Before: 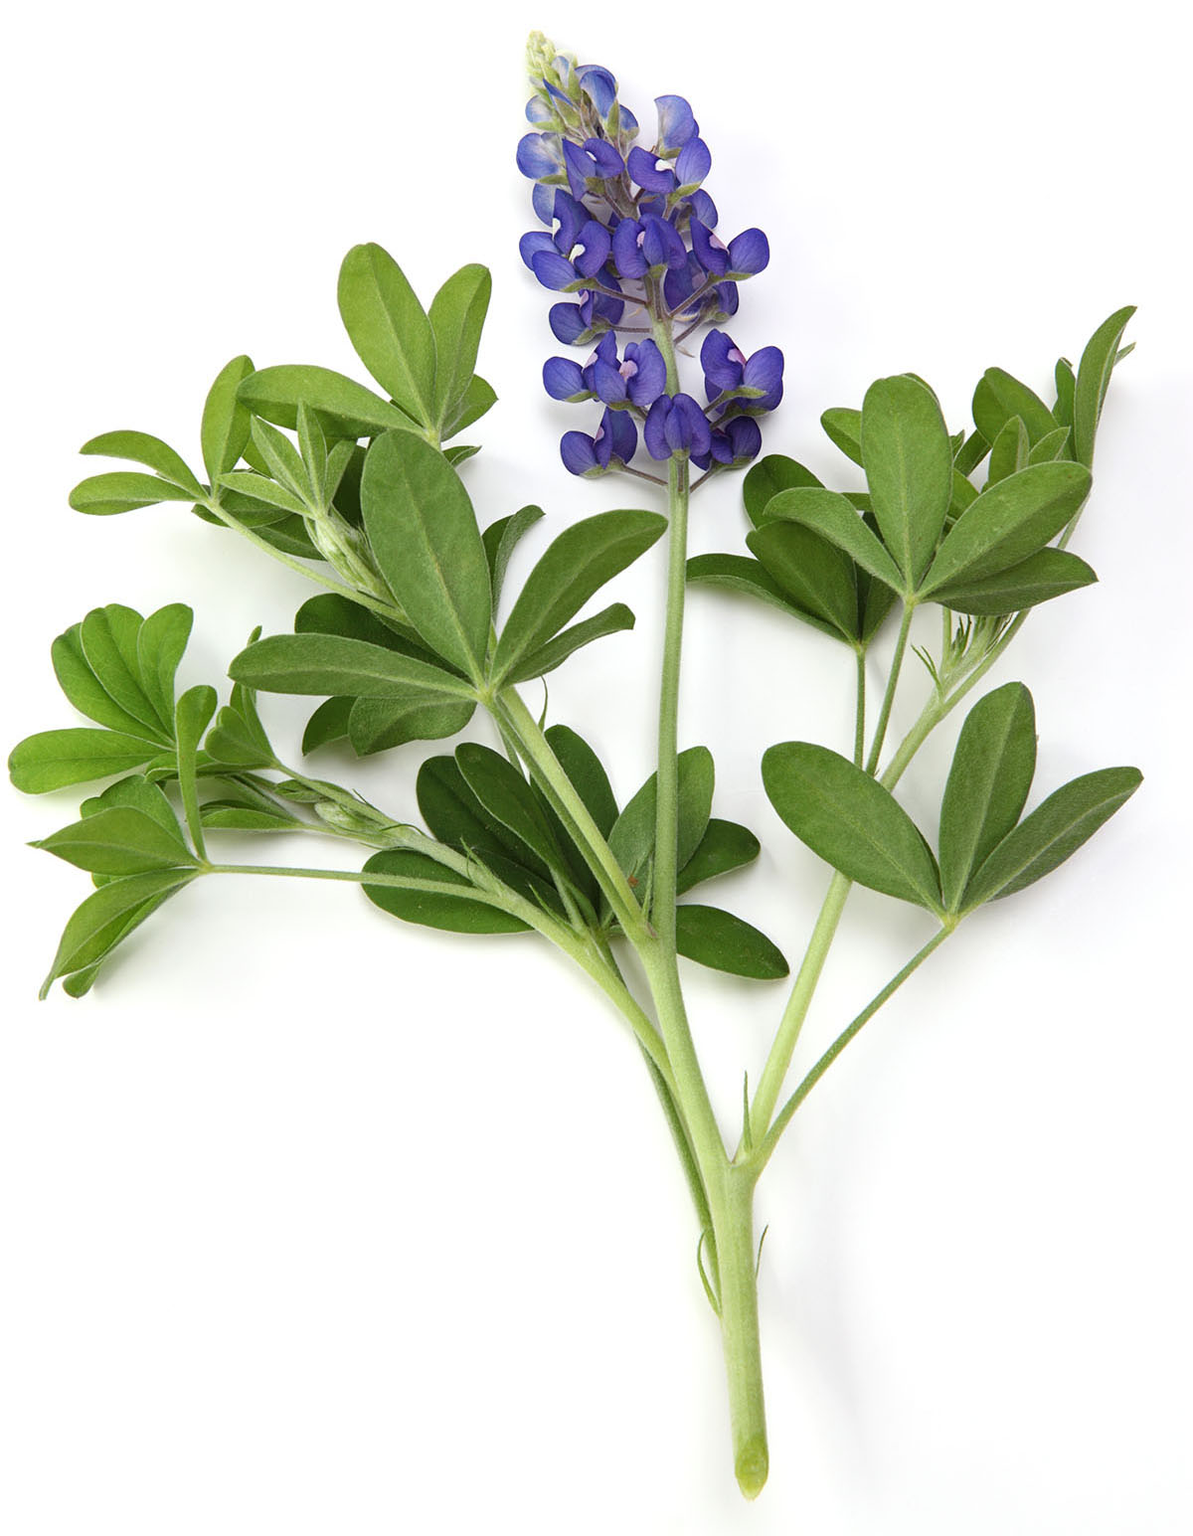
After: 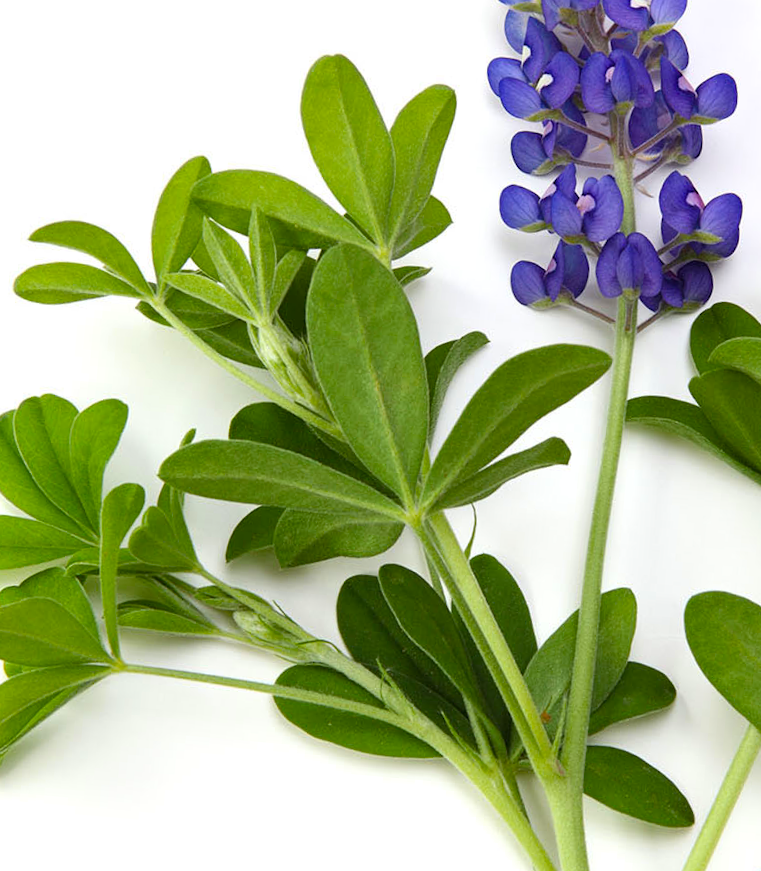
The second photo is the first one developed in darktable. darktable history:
color balance rgb: perceptual saturation grading › global saturation 20%, global vibrance 20%
crop and rotate: angle -4.99°, left 2.122%, top 6.945%, right 27.566%, bottom 30.519%
